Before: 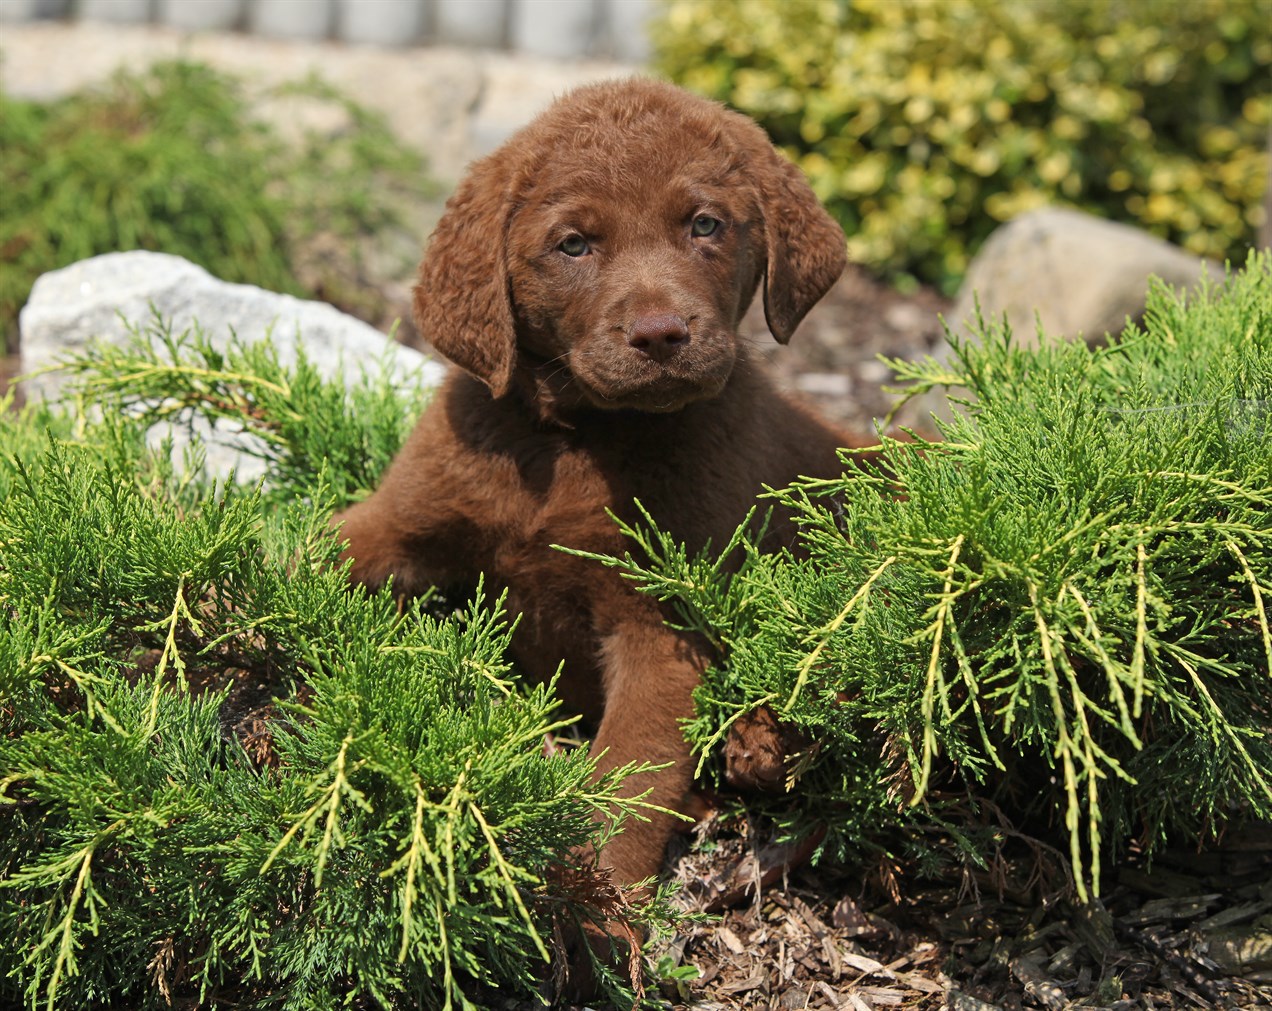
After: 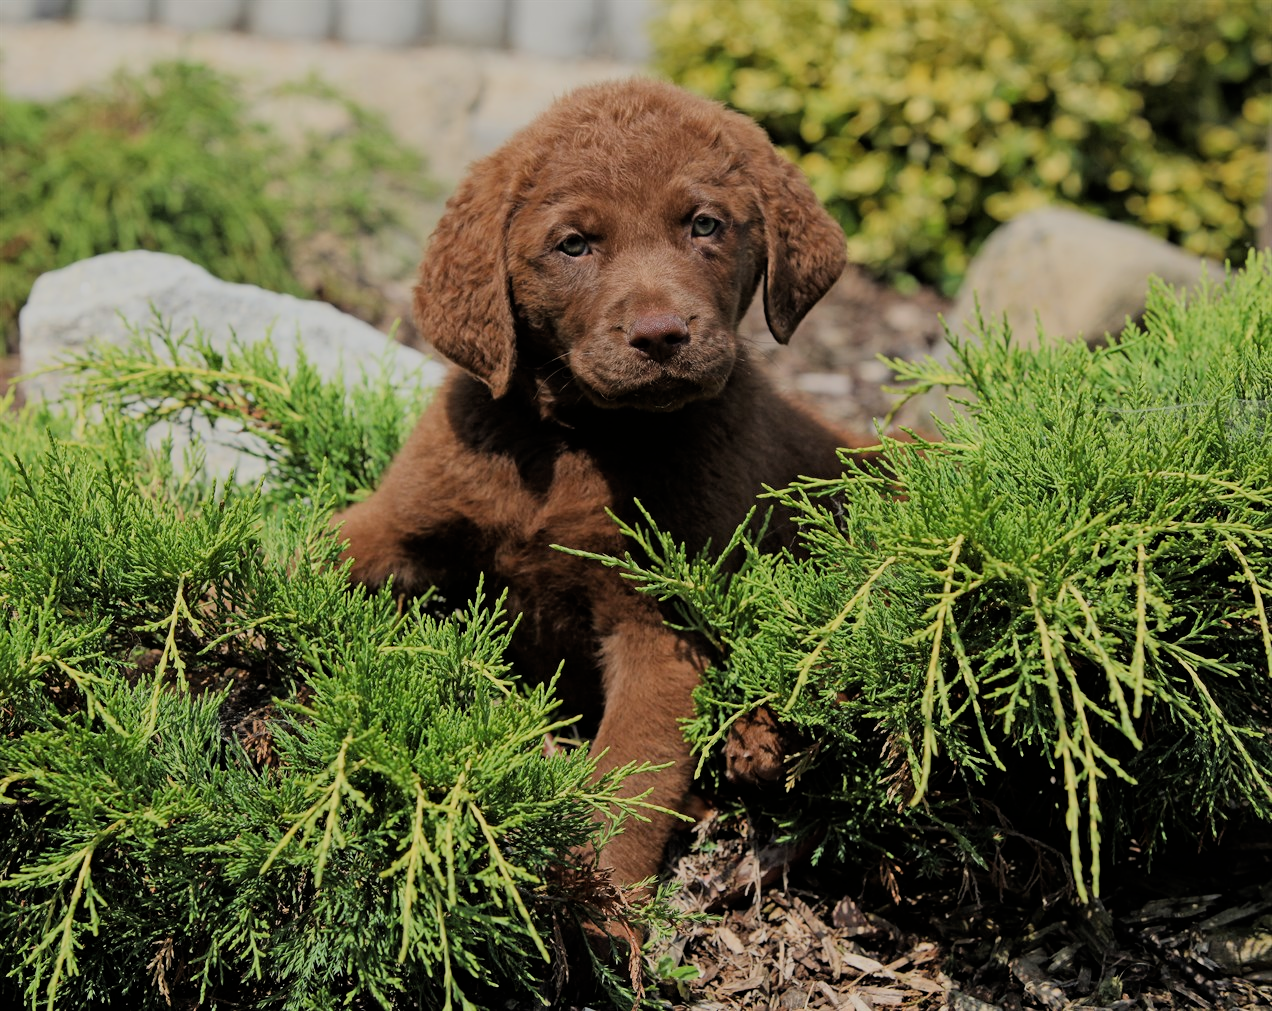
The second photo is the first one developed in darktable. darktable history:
filmic rgb: black relative exposure -6.18 EV, white relative exposure 6.96 EV, hardness 2.26, color science v6 (2022)
